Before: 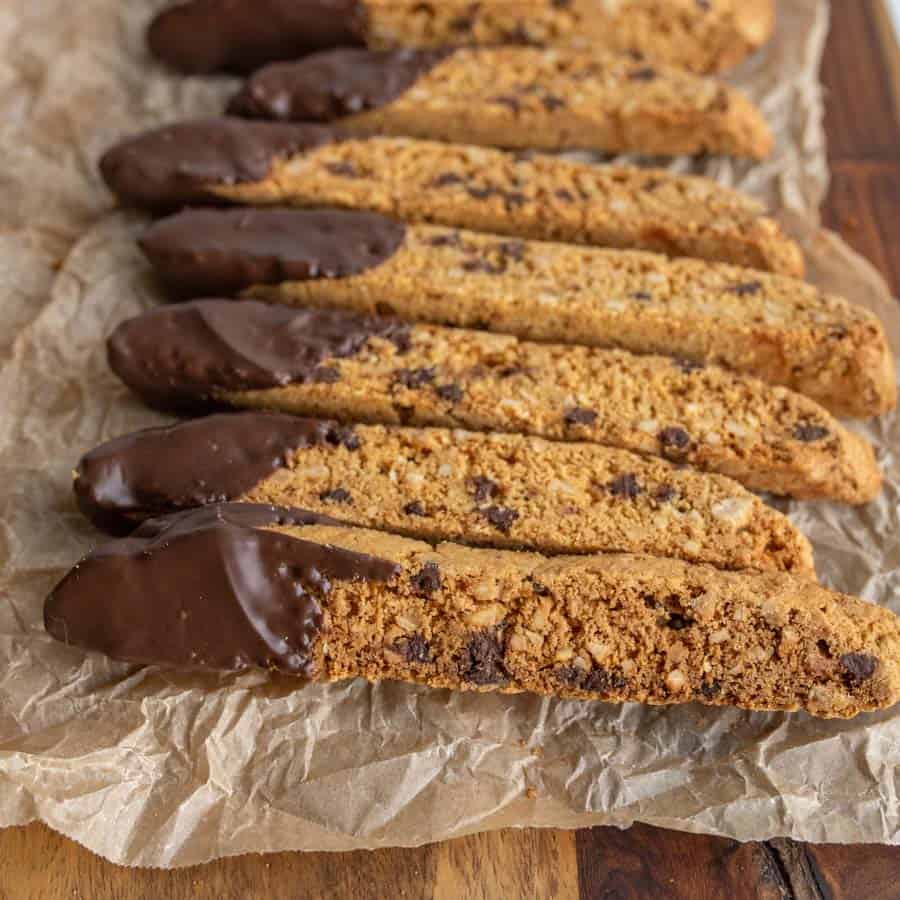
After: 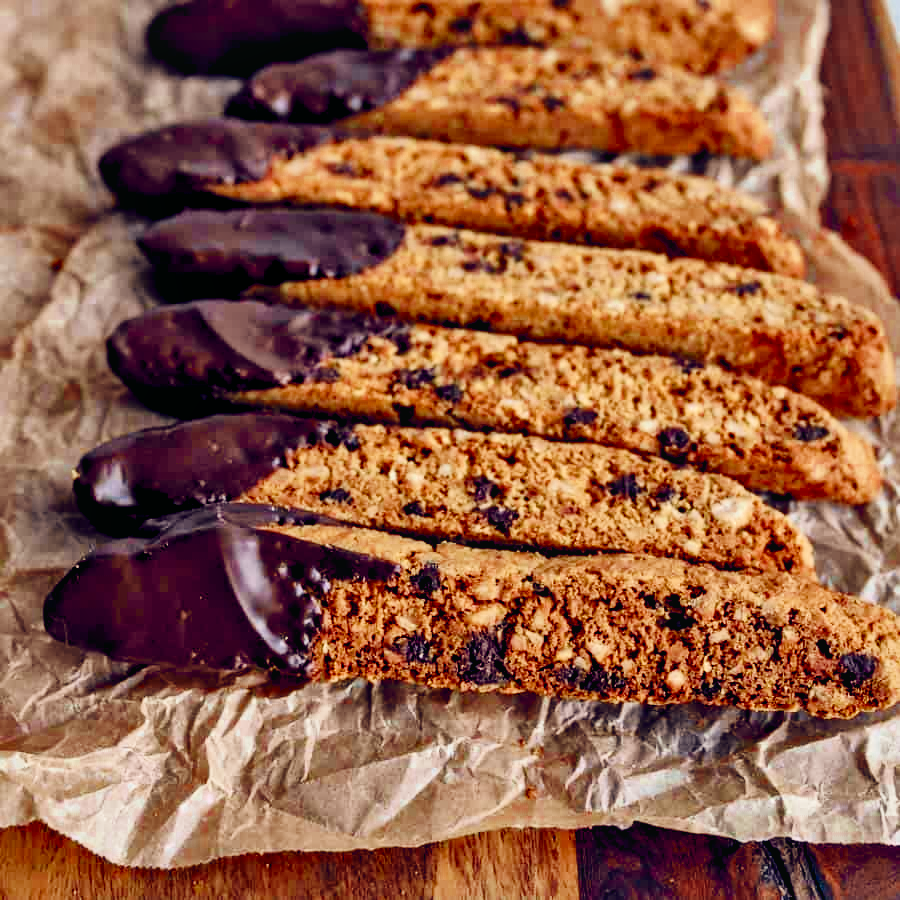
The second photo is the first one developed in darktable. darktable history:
filmic rgb: black relative exposure -7.65 EV, white relative exposure 4.56 EV, hardness 3.61, contrast 1.062
local contrast: mode bilateral grid, contrast 20, coarseness 50, detail 139%, midtone range 0.2
color zones: curves: ch0 [(0, 0.5) (0.125, 0.4) (0.25, 0.5) (0.375, 0.4) (0.5, 0.4) (0.625, 0.35) (0.75, 0.35) (0.875, 0.5)]; ch1 [(0, 0.35) (0.125, 0.45) (0.25, 0.35) (0.375, 0.35) (0.5, 0.35) (0.625, 0.35) (0.75, 0.45) (0.875, 0.35)]; ch2 [(0, 0.6) (0.125, 0.5) (0.25, 0.5) (0.375, 0.6) (0.5, 0.6) (0.625, 0.5) (0.75, 0.5) (0.875, 0.5)]
contrast equalizer: y [[0.6 ×6], [0.55 ×6], [0 ×6], [0 ×6], [0 ×6]]
color balance rgb: global offset › luminance -0.289%, global offset › chroma 0.312%, global offset › hue 260.39°, perceptual saturation grading › global saturation 35.095%, perceptual saturation grading › highlights -25.216%, perceptual saturation grading › shadows 49.794%
tone curve: curves: ch0 [(0.001, 0.034) (0.115, 0.093) (0.251, 0.232) (0.382, 0.397) (0.652, 0.719) (0.802, 0.876) (1, 0.998)]; ch1 [(0, 0) (0.384, 0.324) (0.472, 0.466) (0.504, 0.5) (0.517, 0.533) (0.547, 0.564) (0.582, 0.628) (0.657, 0.727) (1, 1)]; ch2 [(0, 0) (0.278, 0.232) (0.5, 0.5) (0.531, 0.552) (0.61, 0.653) (1, 1)], color space Lab, independent channels
